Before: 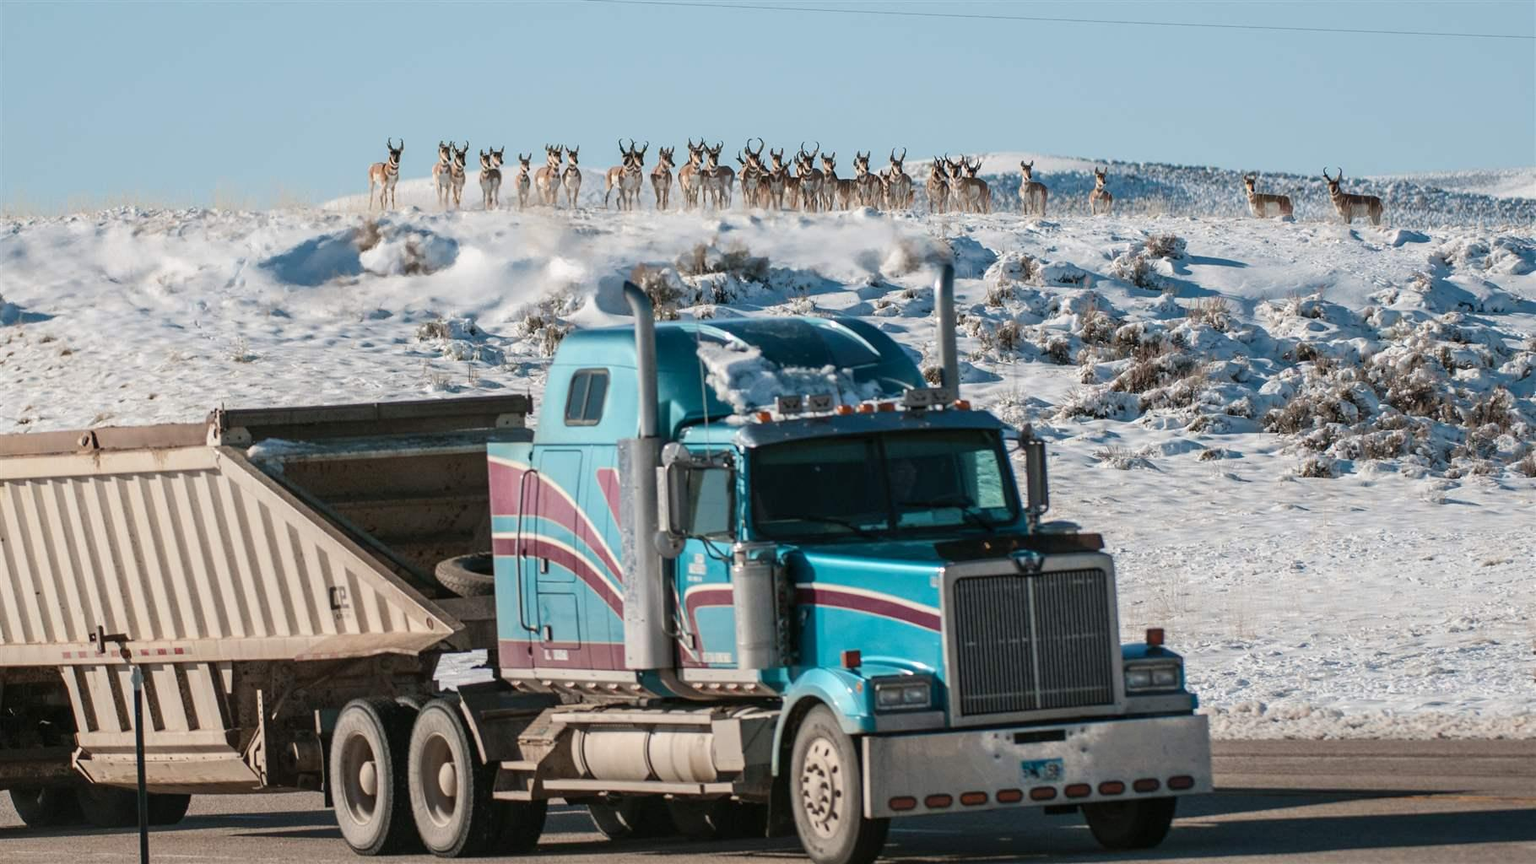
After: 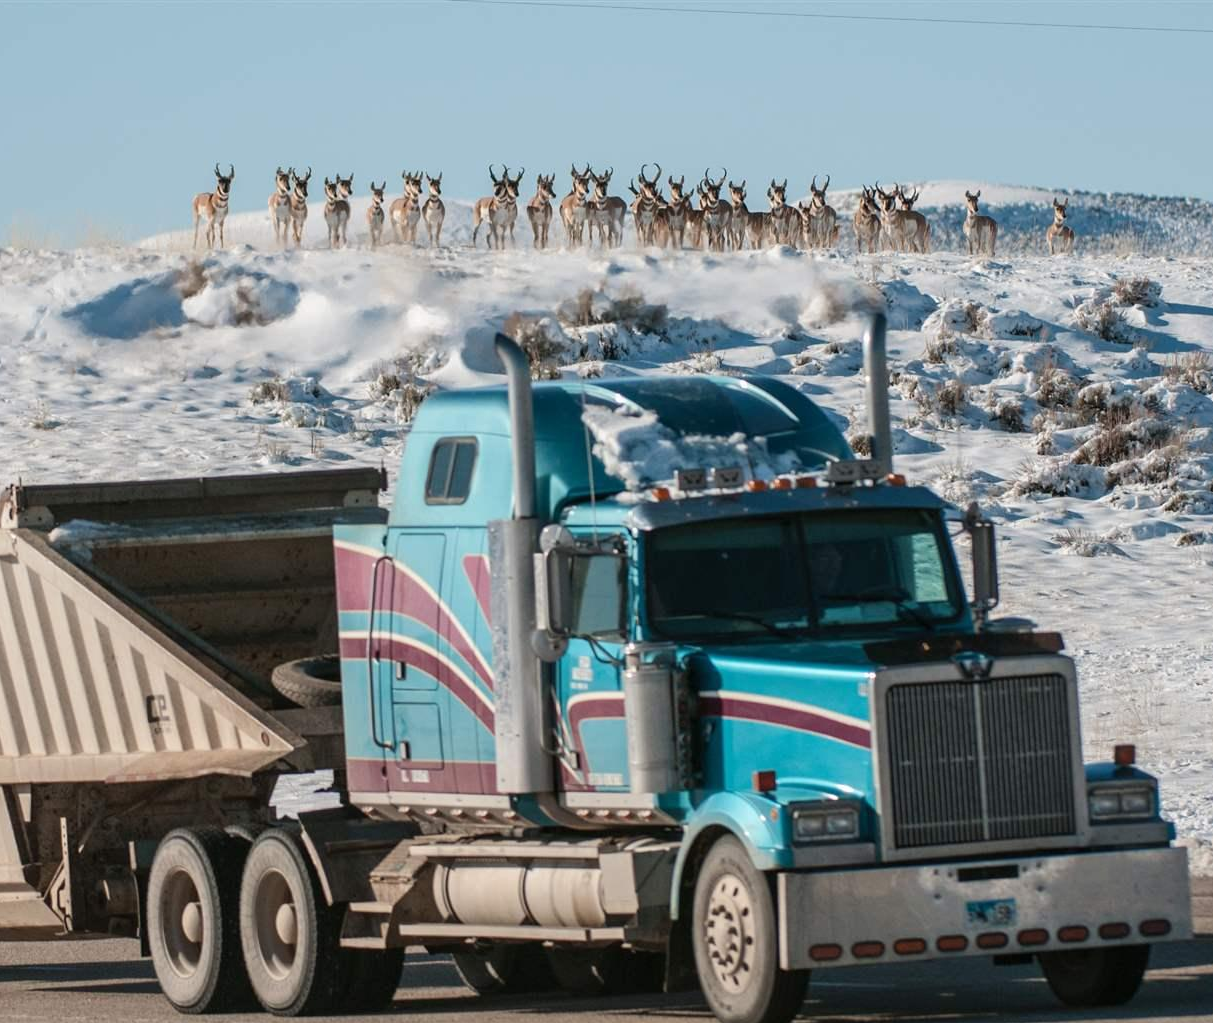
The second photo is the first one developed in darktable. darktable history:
crop and rotate: left 13.419%, right 19.878%
